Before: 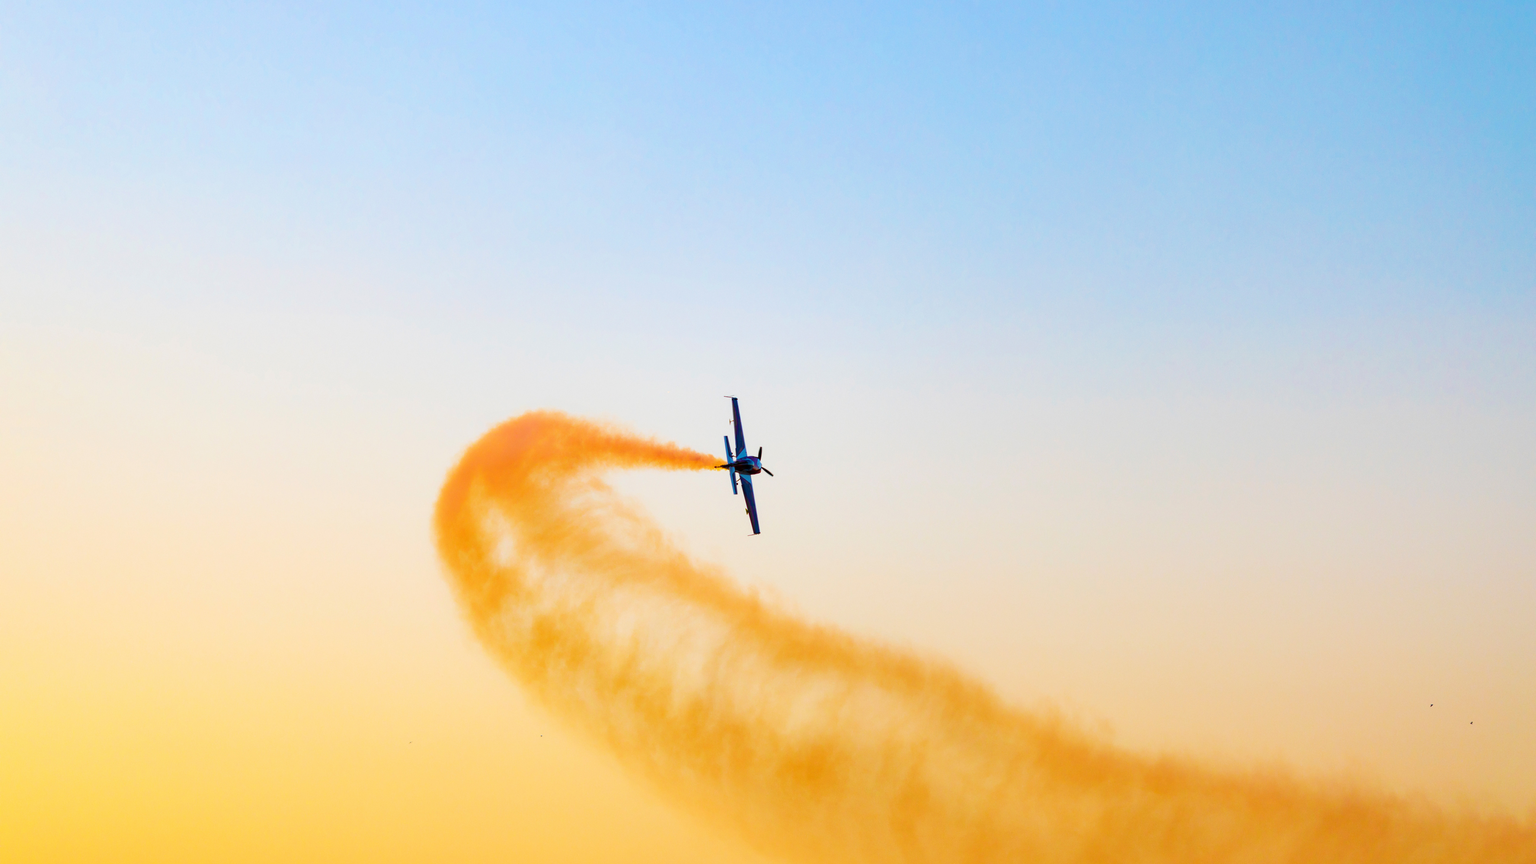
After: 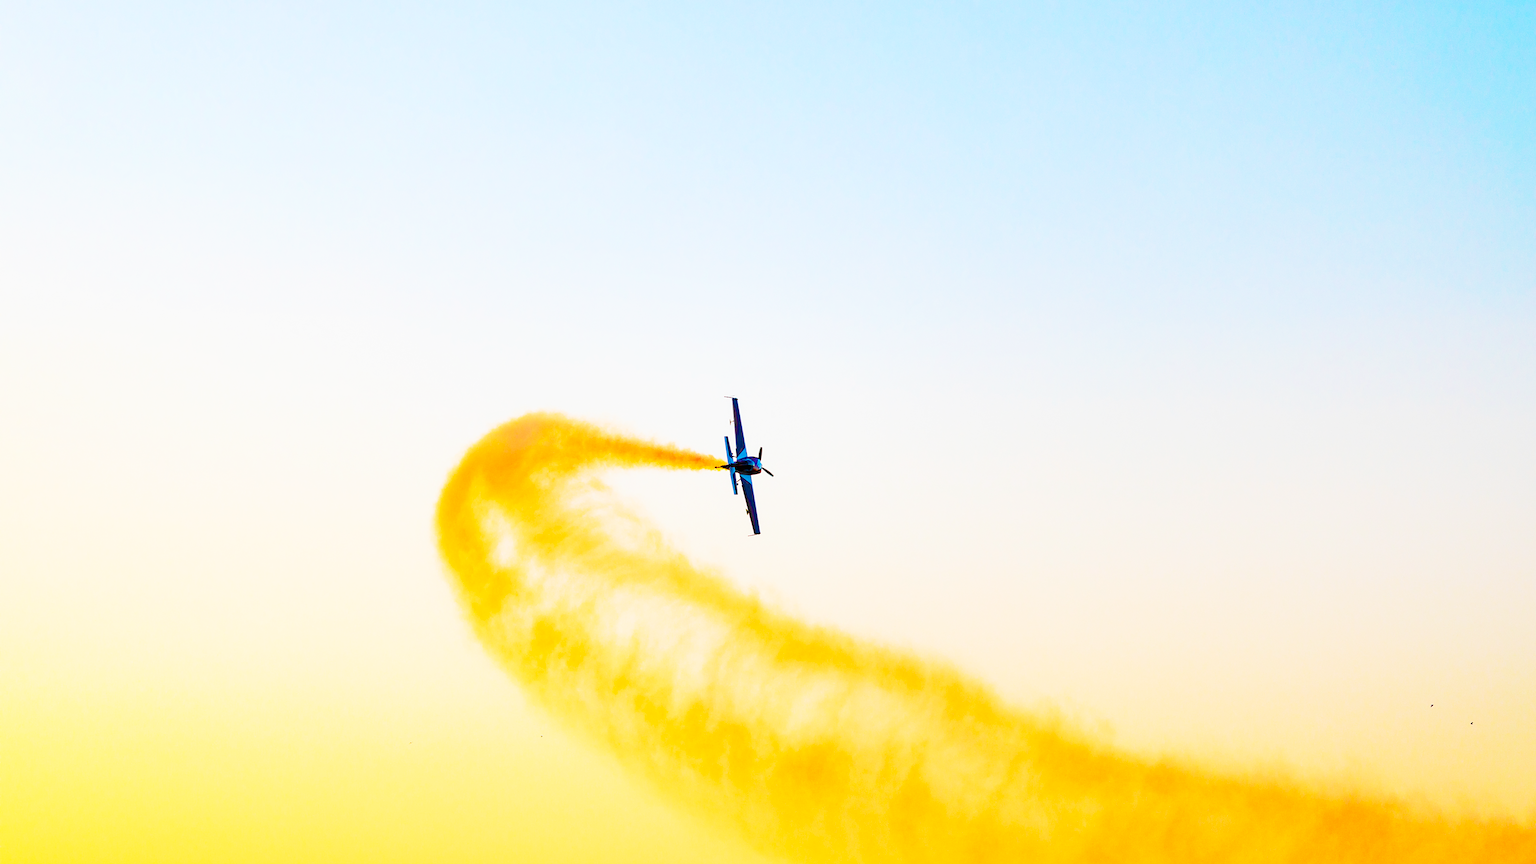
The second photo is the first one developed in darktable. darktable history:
contrast brightness saturation: saturation 0.103
sharpen: on, module defaults
base curve: curves: ch0 [(0, 0) (0.005, 0.002) (0.193, 0.295) (0.399, 0.664) (0.75, 0.928) (1, 1)], preserve colors none
